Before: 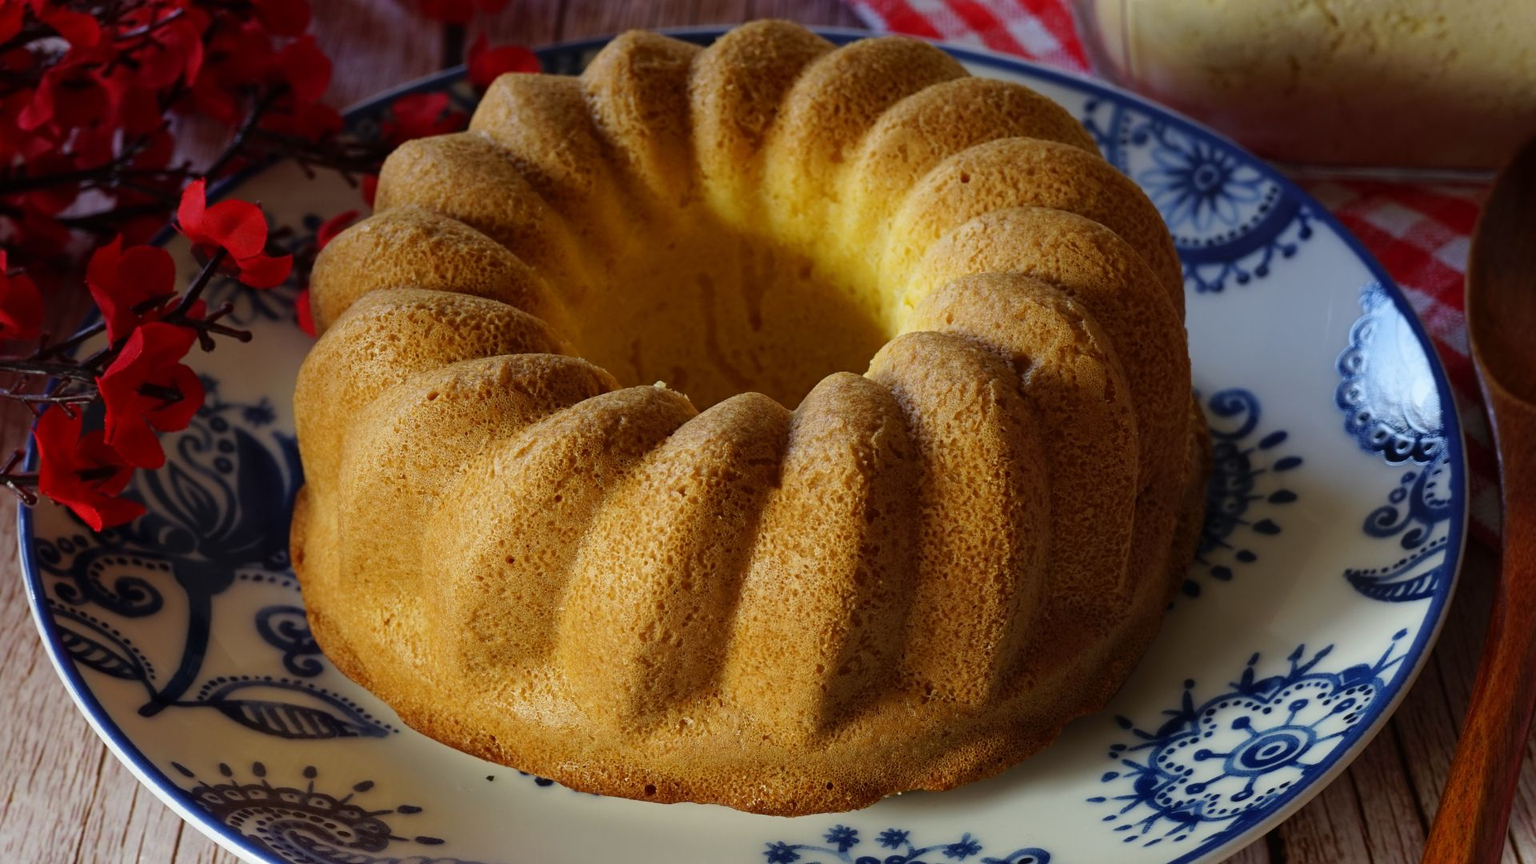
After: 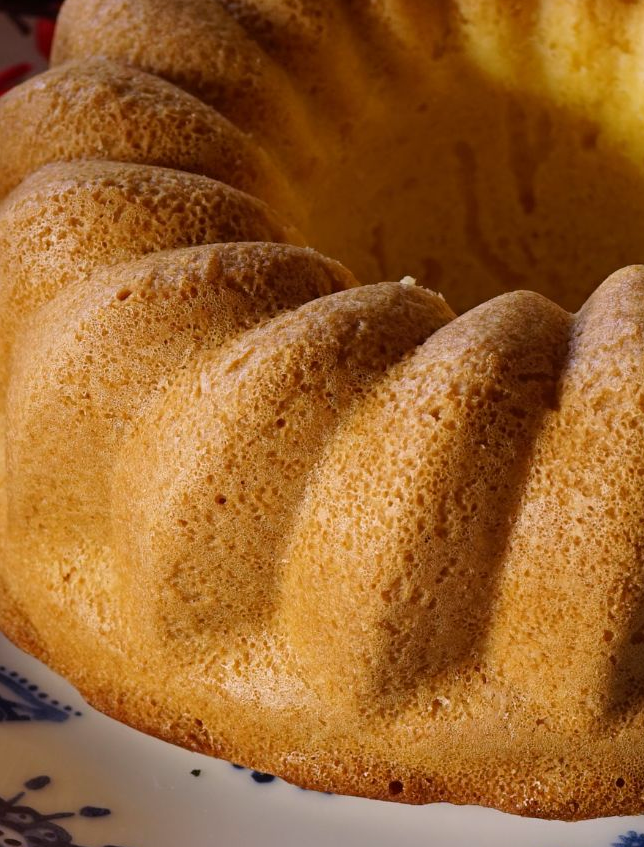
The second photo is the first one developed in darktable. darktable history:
crop and rotate: left 21.77%, top 18.528%, right 44.676%, bottom 2.997%
white balance: red 1.066, blue 1.119
